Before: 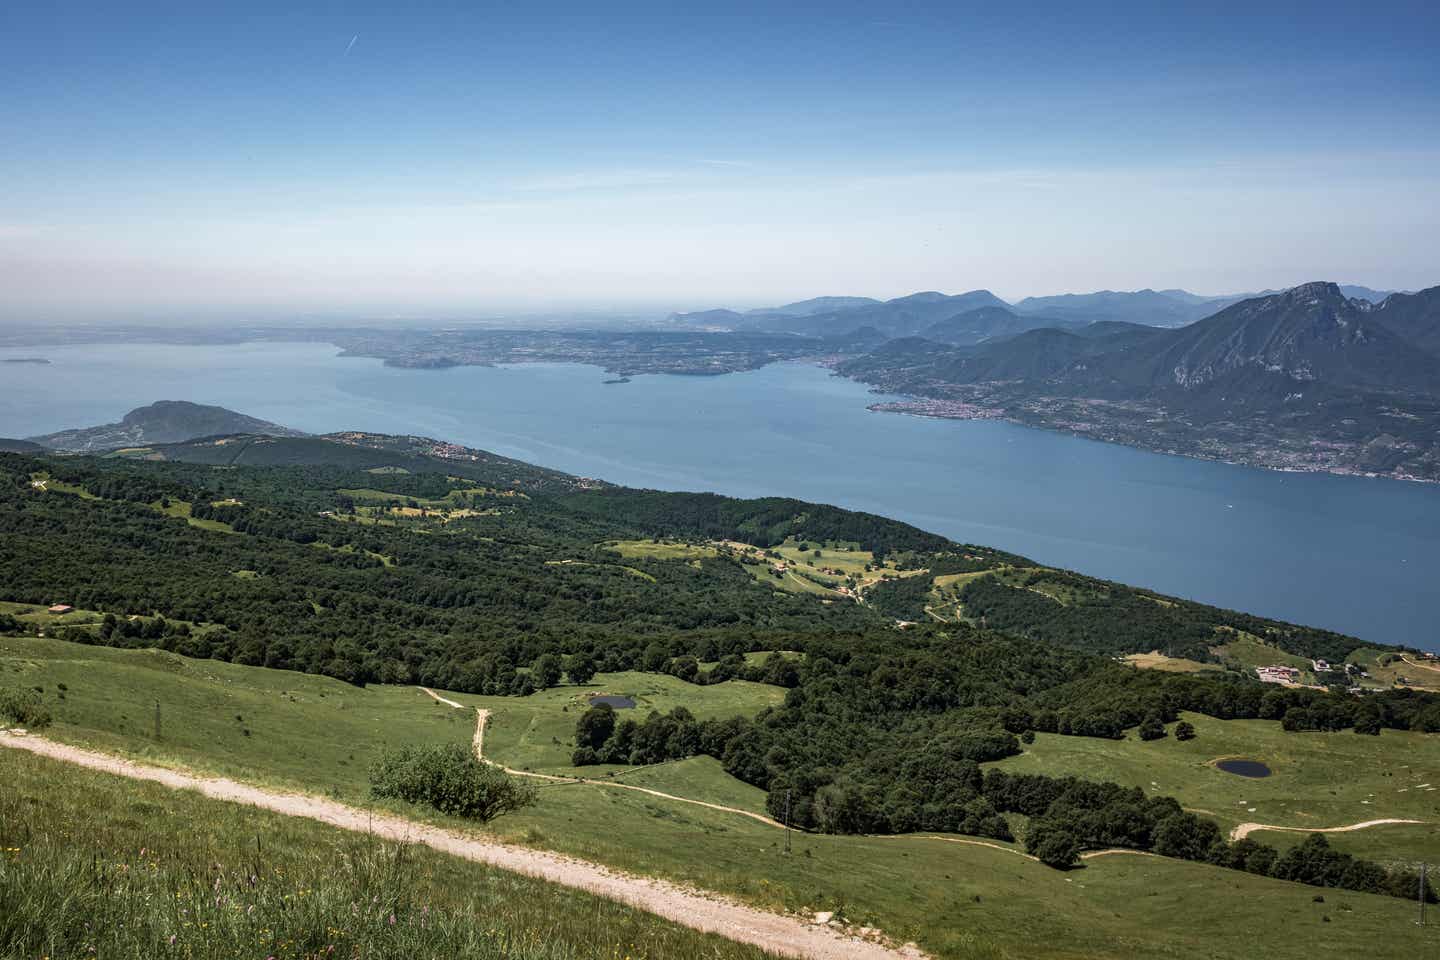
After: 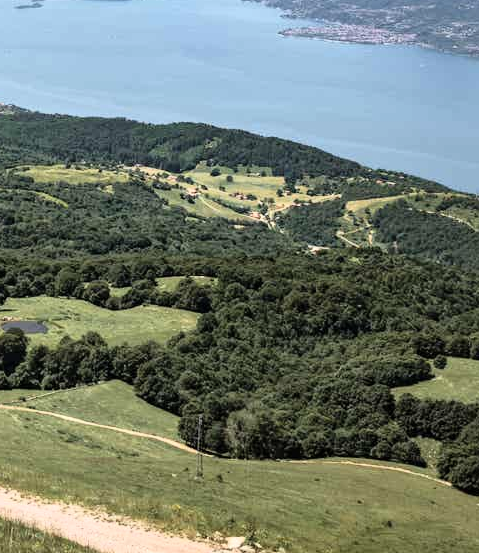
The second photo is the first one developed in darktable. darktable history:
crop: left 40.897%, top 39.162%, right 25.822%, bottom 3.142%
contrast brightness saturation: brightness 0.29
tone curve: curves: ch0 [(0, 0) (0.042, 0.01) (0.223, 0.123) (0.59, 0.574) (0.802, 0.868) (1, 1)], color space Lab, independent channels, preserve colors none
